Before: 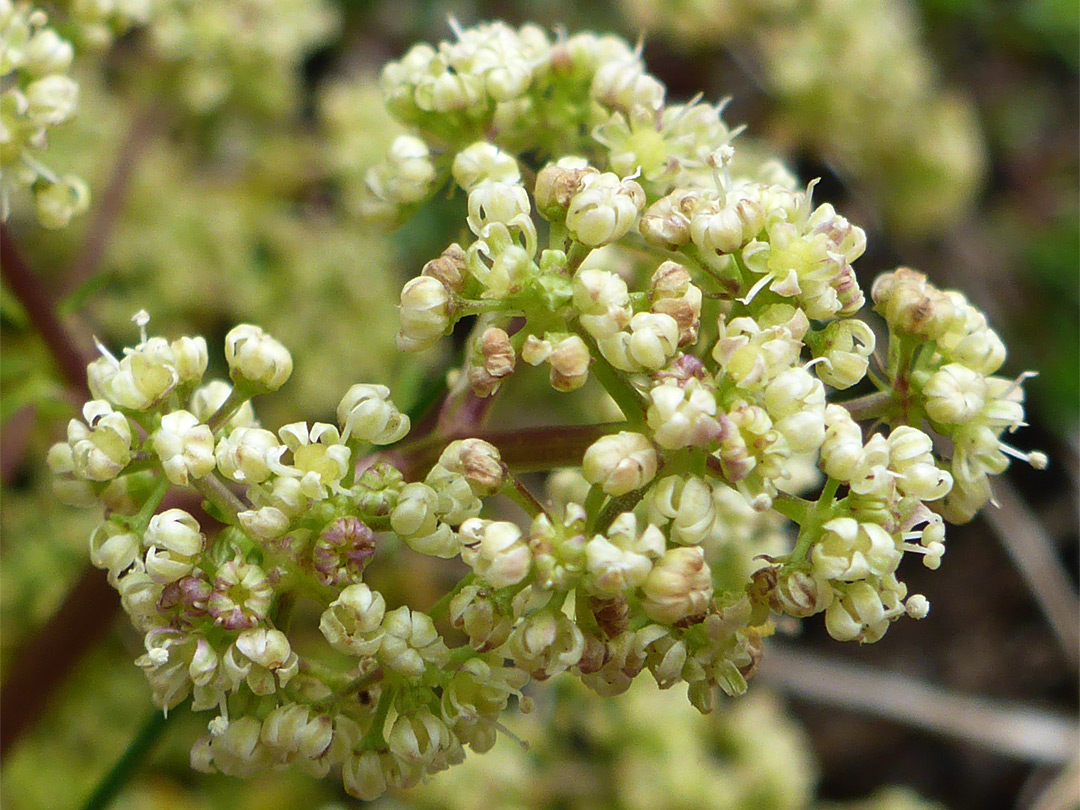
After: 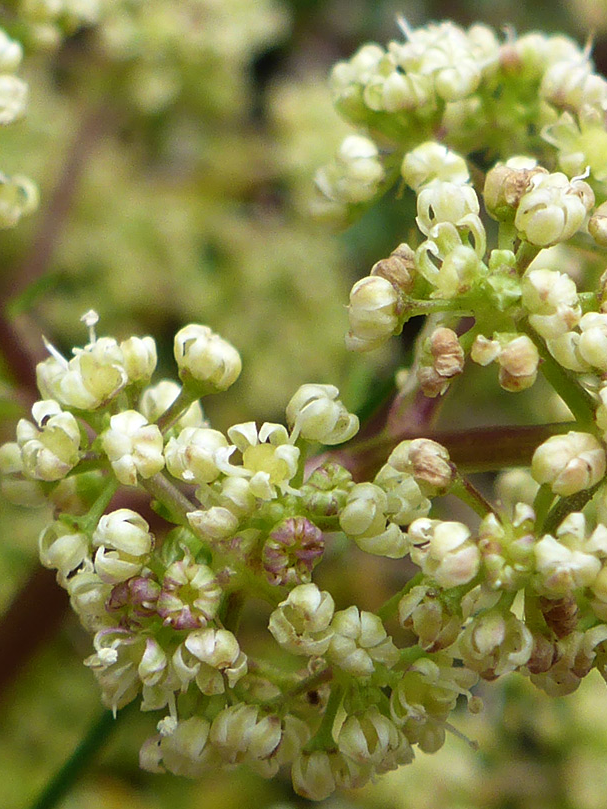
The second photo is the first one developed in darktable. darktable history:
tone equalizer: on, module defaults
crop: left 4.756%, right 38.981%
